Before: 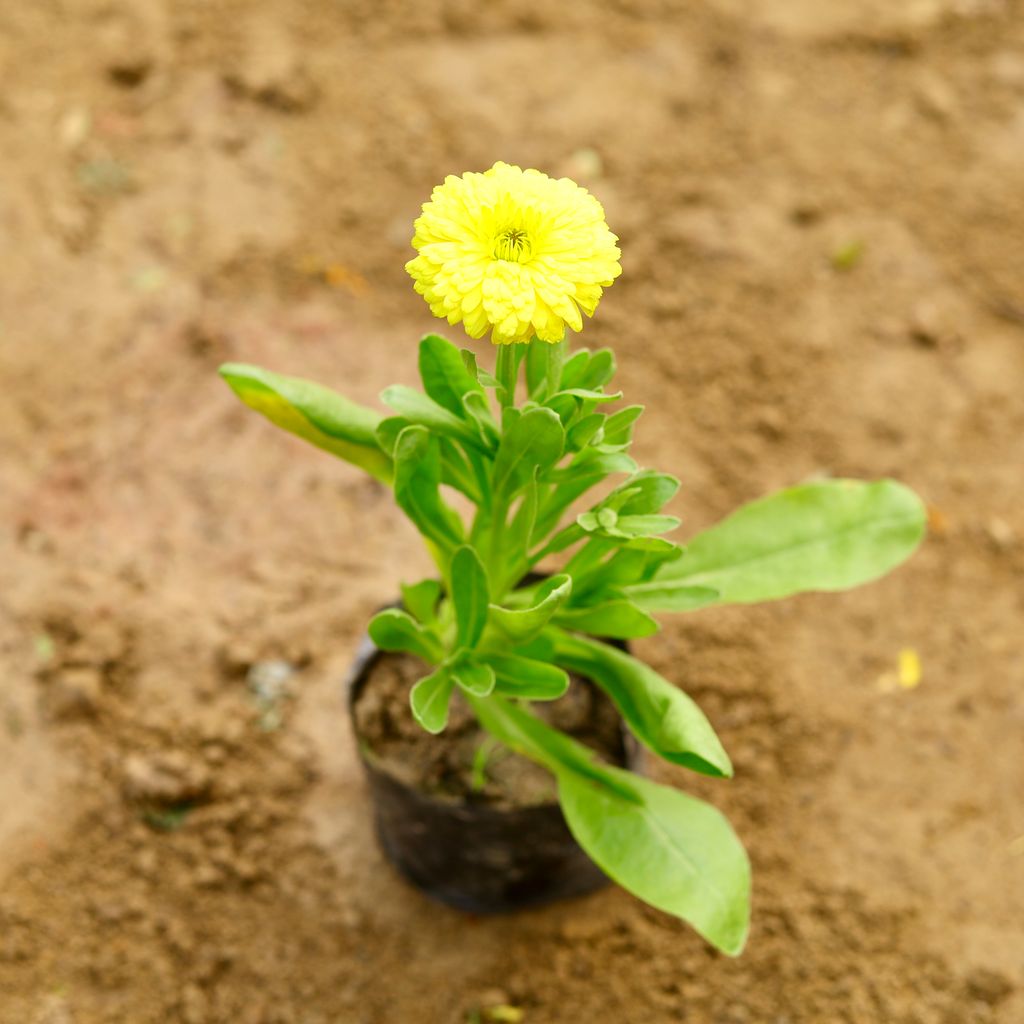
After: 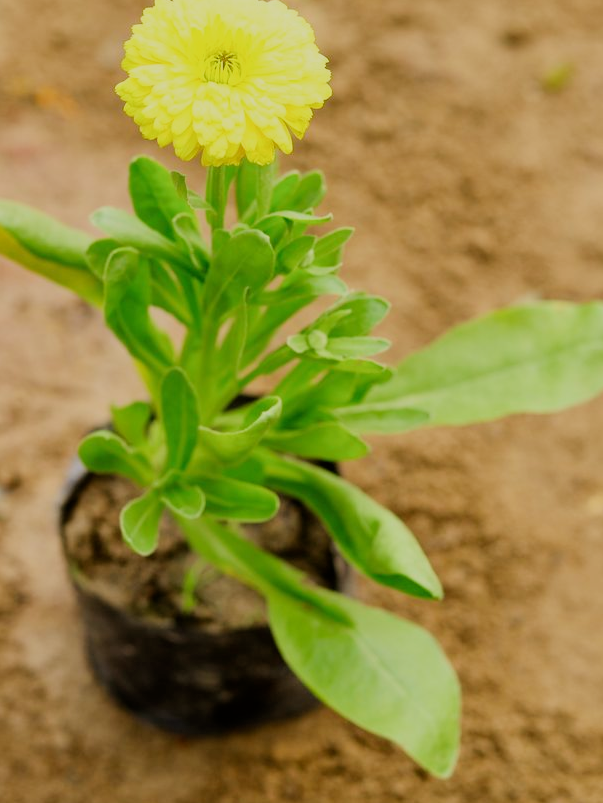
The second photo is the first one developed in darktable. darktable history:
crop and rotate: left 28.356%, top 17.471%, right 12.711%, bottom 4.065%
filmic rgb: black relative exposure -7.65 EV, white relative exposure 4.56 EV, threshold 5.94 EV, hardness 3.61, enable highlight reconstruction true
